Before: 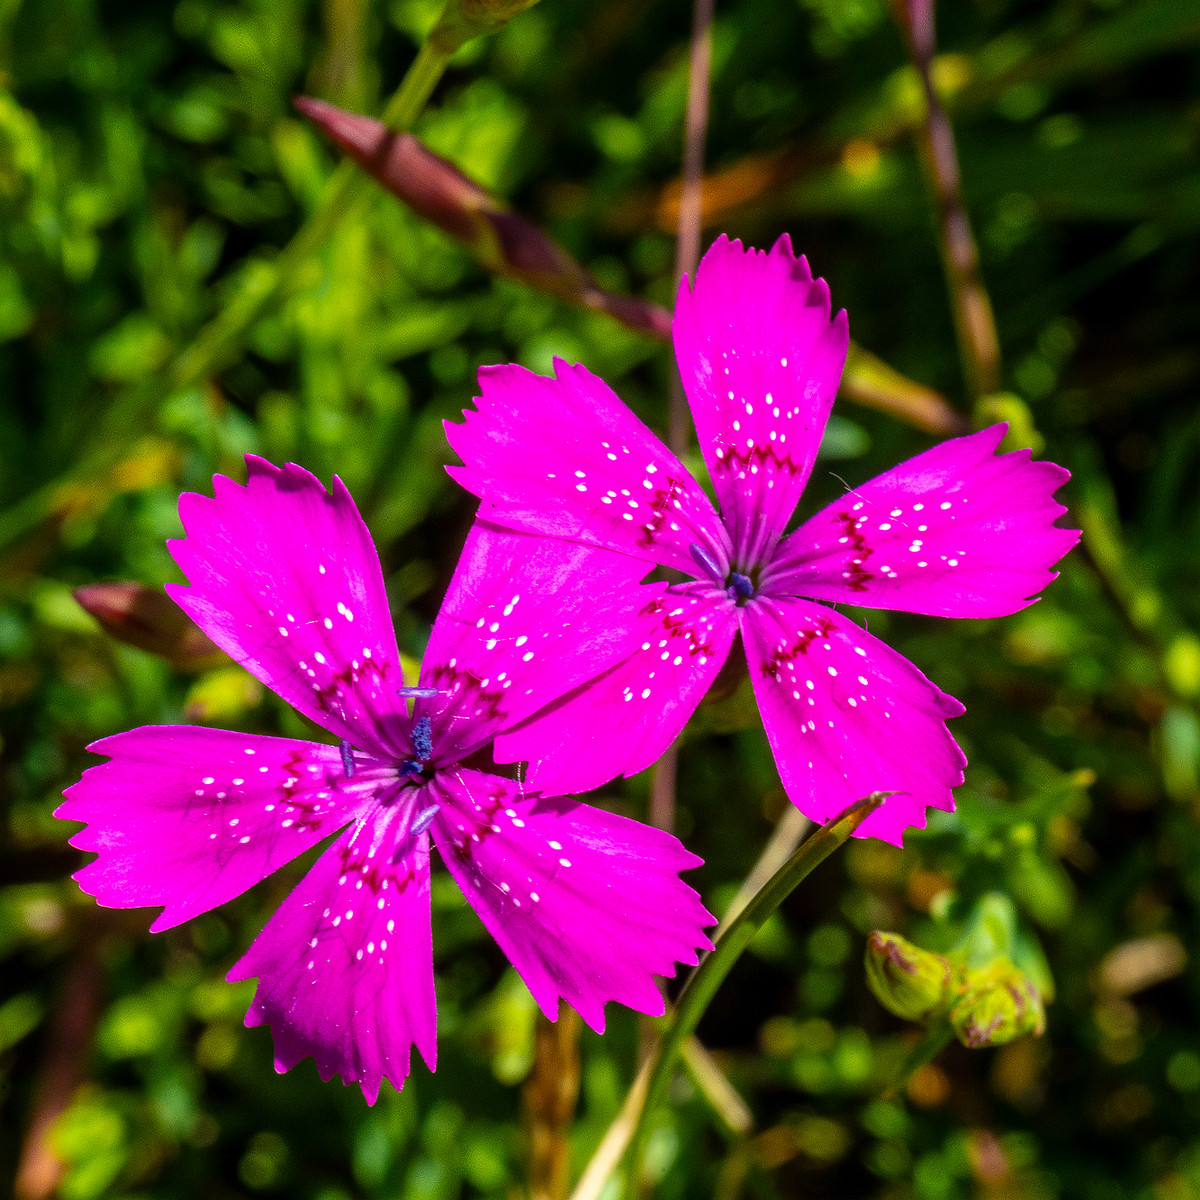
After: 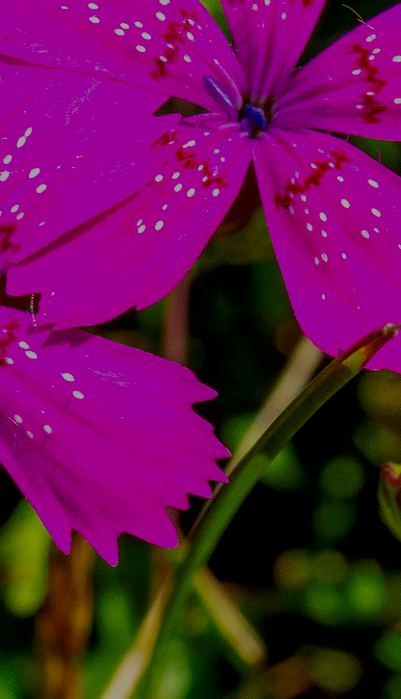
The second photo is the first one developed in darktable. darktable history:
crop: left 40.605%, top 39.046%, right 25.924%, bottom 2.693%
filmic rgb: black relative exposure -7.03 EV, white relative exposure 6 EV, target black luminance 0%, hardness 2.74, latitude 61.45%, contrast 0.693, highlights saturation mix 10.14%, shadows ↔ highlights balance -0.084%, iterations of high-quality reconstruction 0
contrast brightness saturation: contrast 0.102, brightness -0.263, saturation 0.138
